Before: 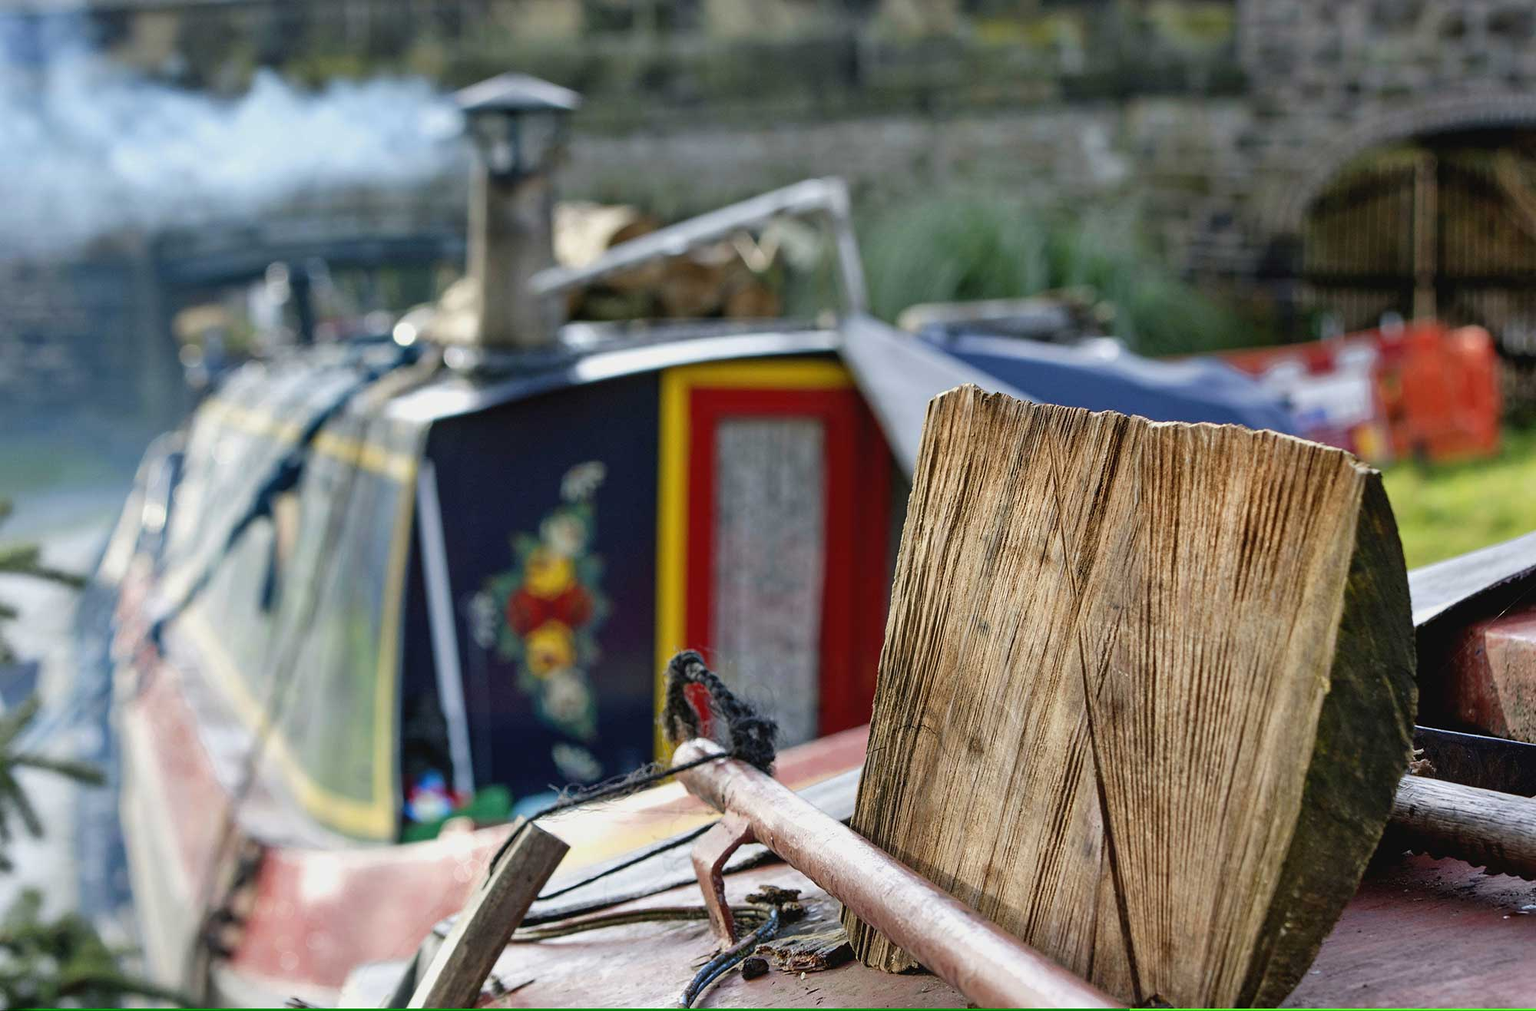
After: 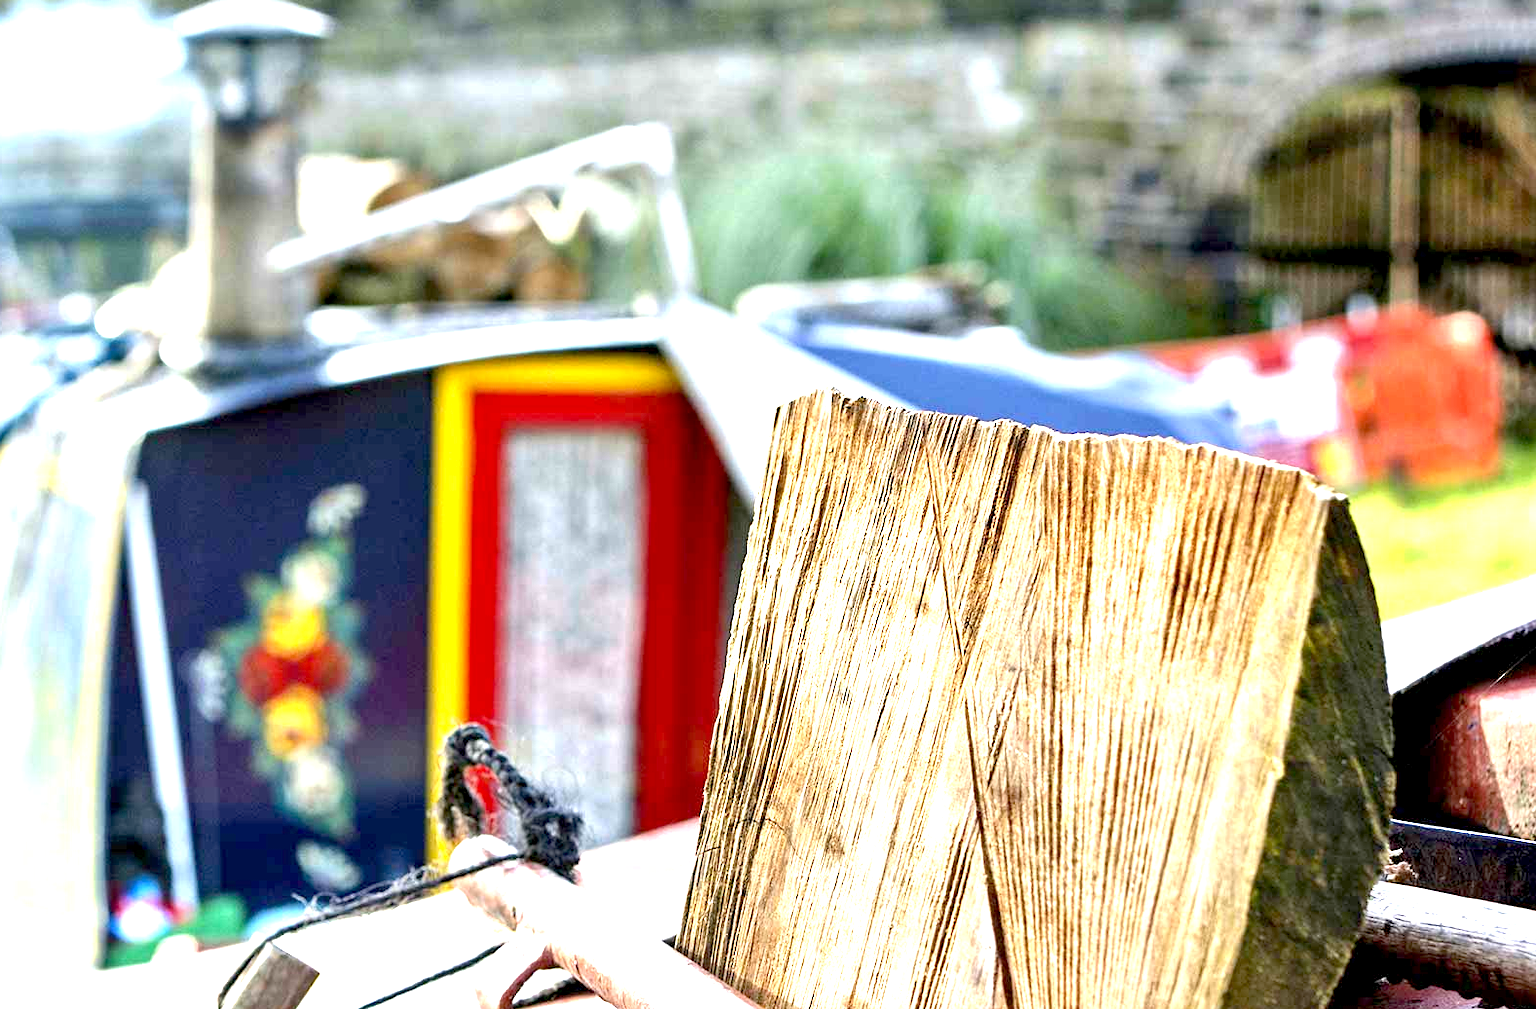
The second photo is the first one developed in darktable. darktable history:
crop and rotate: left 20.74%, top 7.912%, right 0.375%, bottom 13.378%
tone equalizer: on, module defaults
exposure: black level correction 0.005, exposure 2.084 EV, compensate highlight preservation false
